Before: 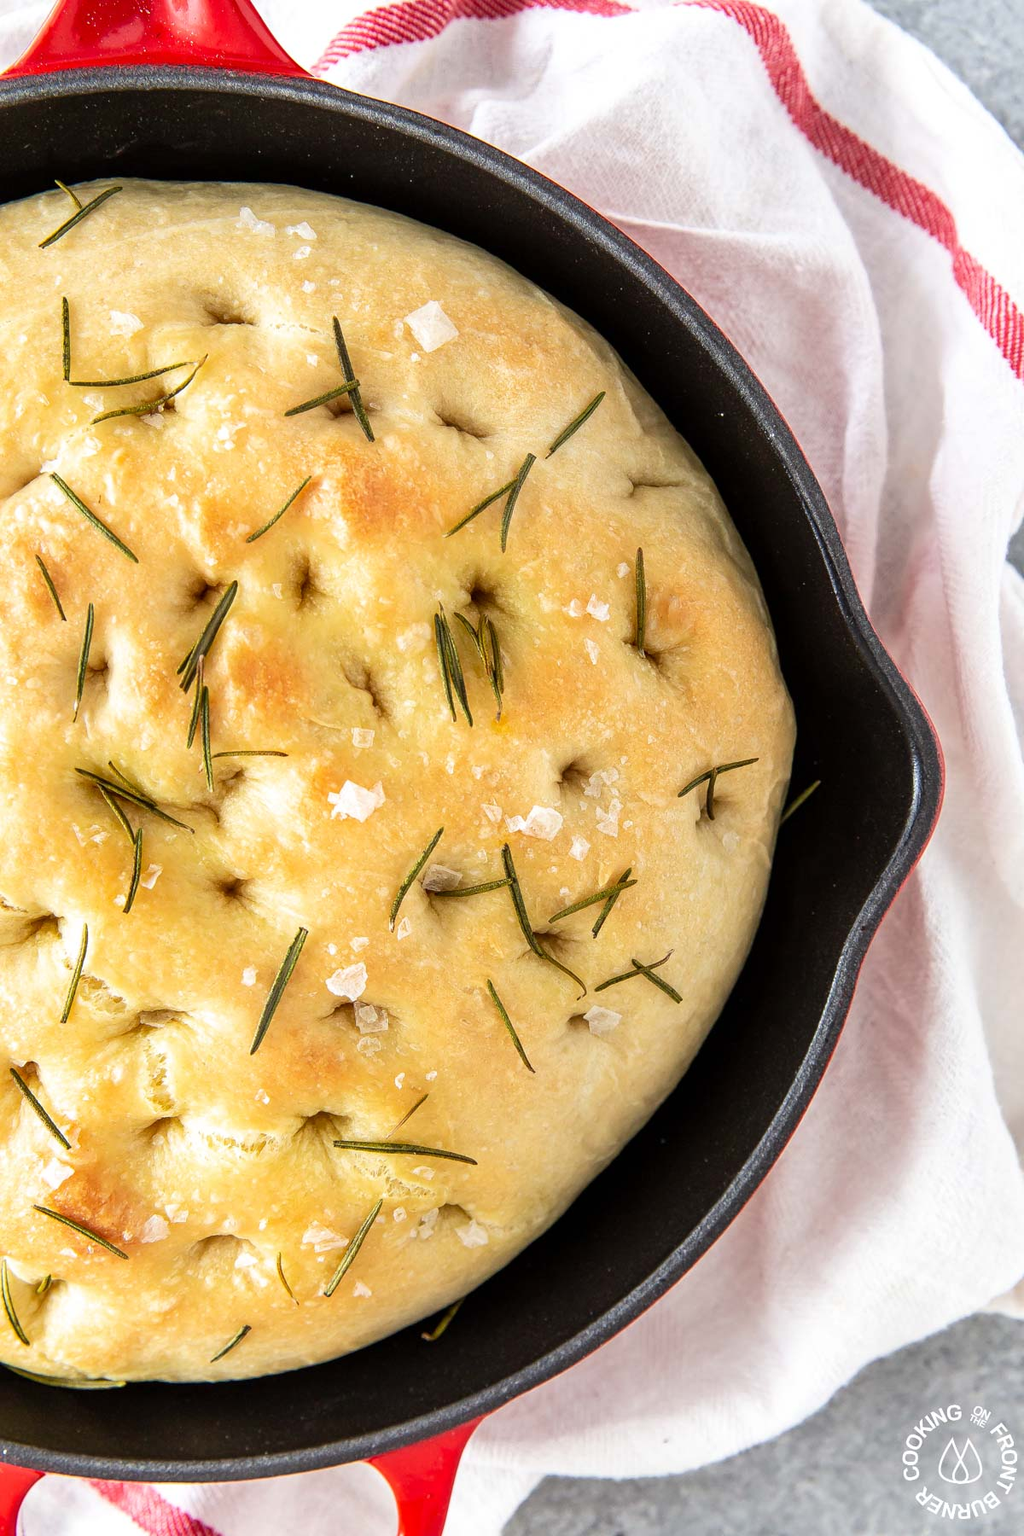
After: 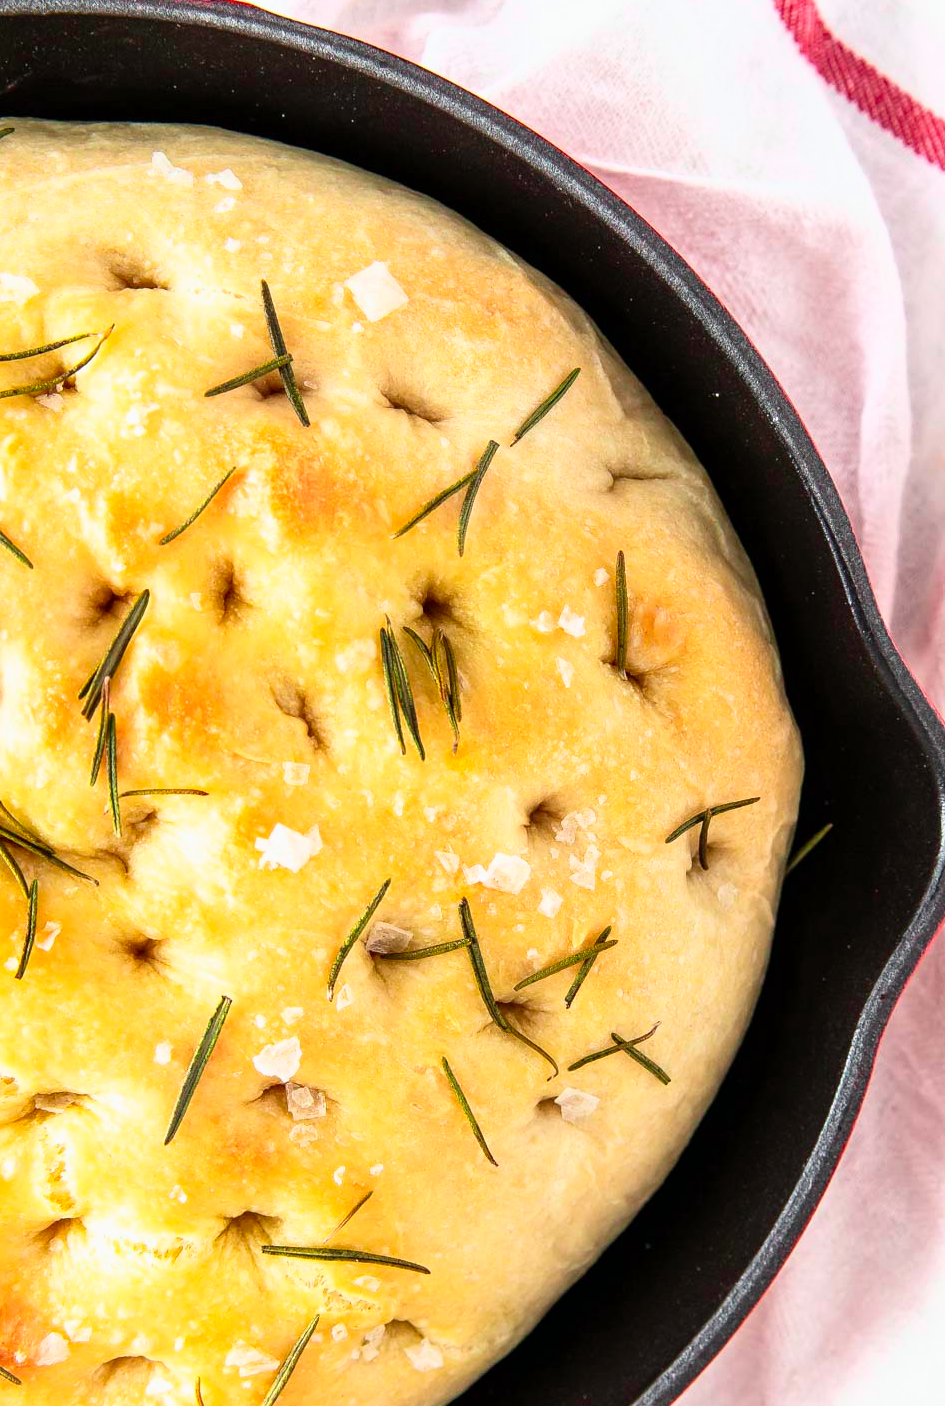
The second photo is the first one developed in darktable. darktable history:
crop and rotate: left 10.77%, top 5.1%, right 10.41%, bottom 16.76%
tone curve: curves: ch0 [(0, 0) (0.051, 0.047) (0.102, 0.099) (0.236, 0.249) (0.429, 0.473) (0.67, 0.755) (0.875, 0.948) (1, 0.985)]; ch1 [(0, 0) (0.339, 0.298) (0.402, 0.363) (0.453, 0.413) (0.485, 0.469) (0.494, 0.493) (0.504, 0.502) (0.515, 0.526) (0.563, 0.591) (0.597, 0.639) (0.834, 0.888) (1, 1)]; ch2 [(0, 0) (0.362, 0.353) (0.425, 0.439) (0.501, 0.501) (0.537, 0.538) (0.58, 0.59) (0.642, 0.669) (0.773, 0.856) (1, 1)], color space Lab, independent channels, preserve colors none
